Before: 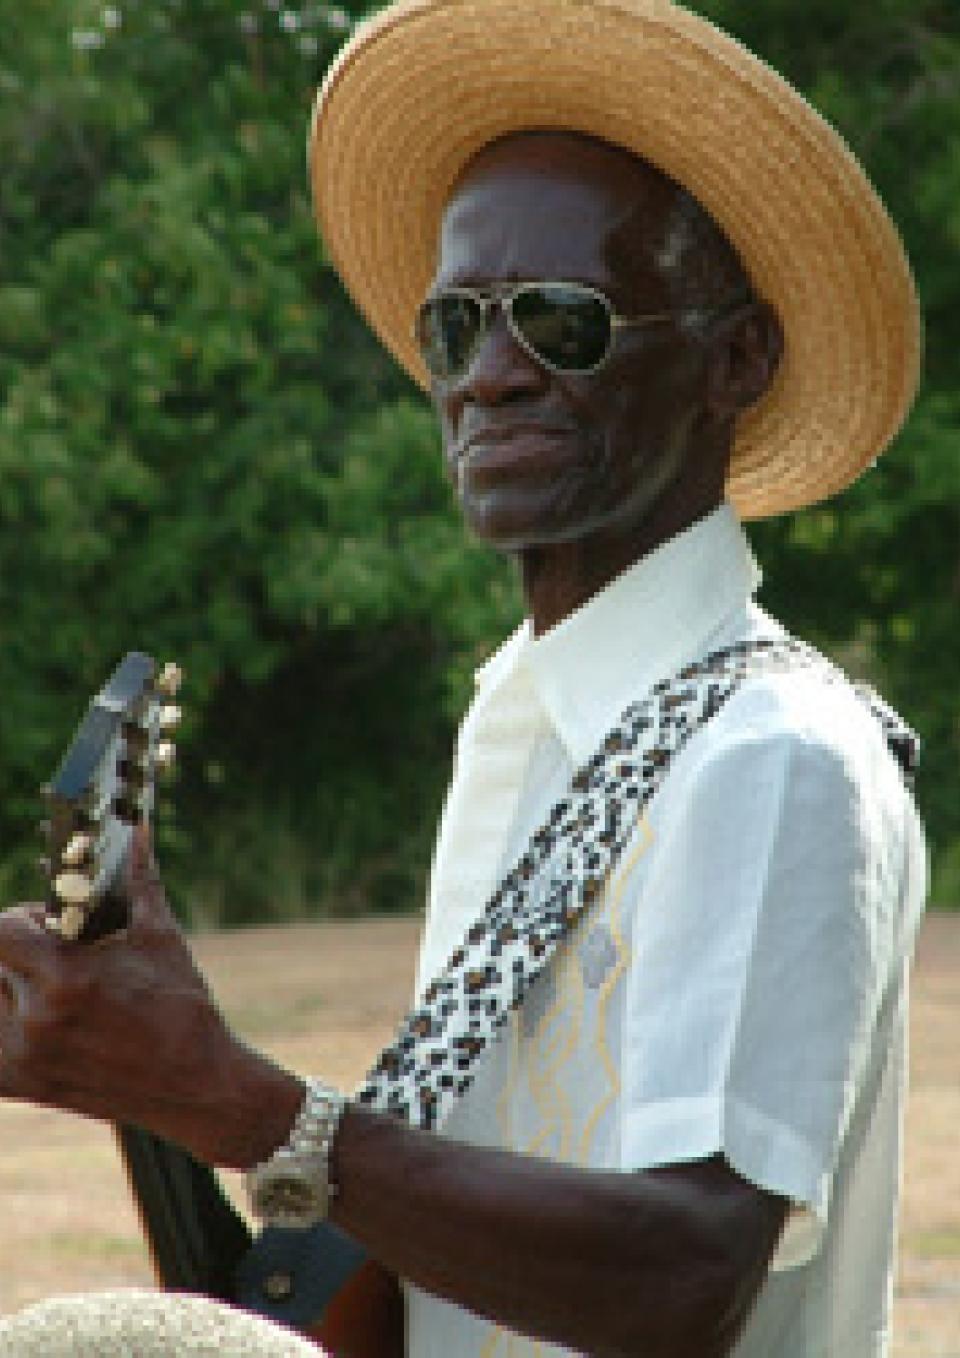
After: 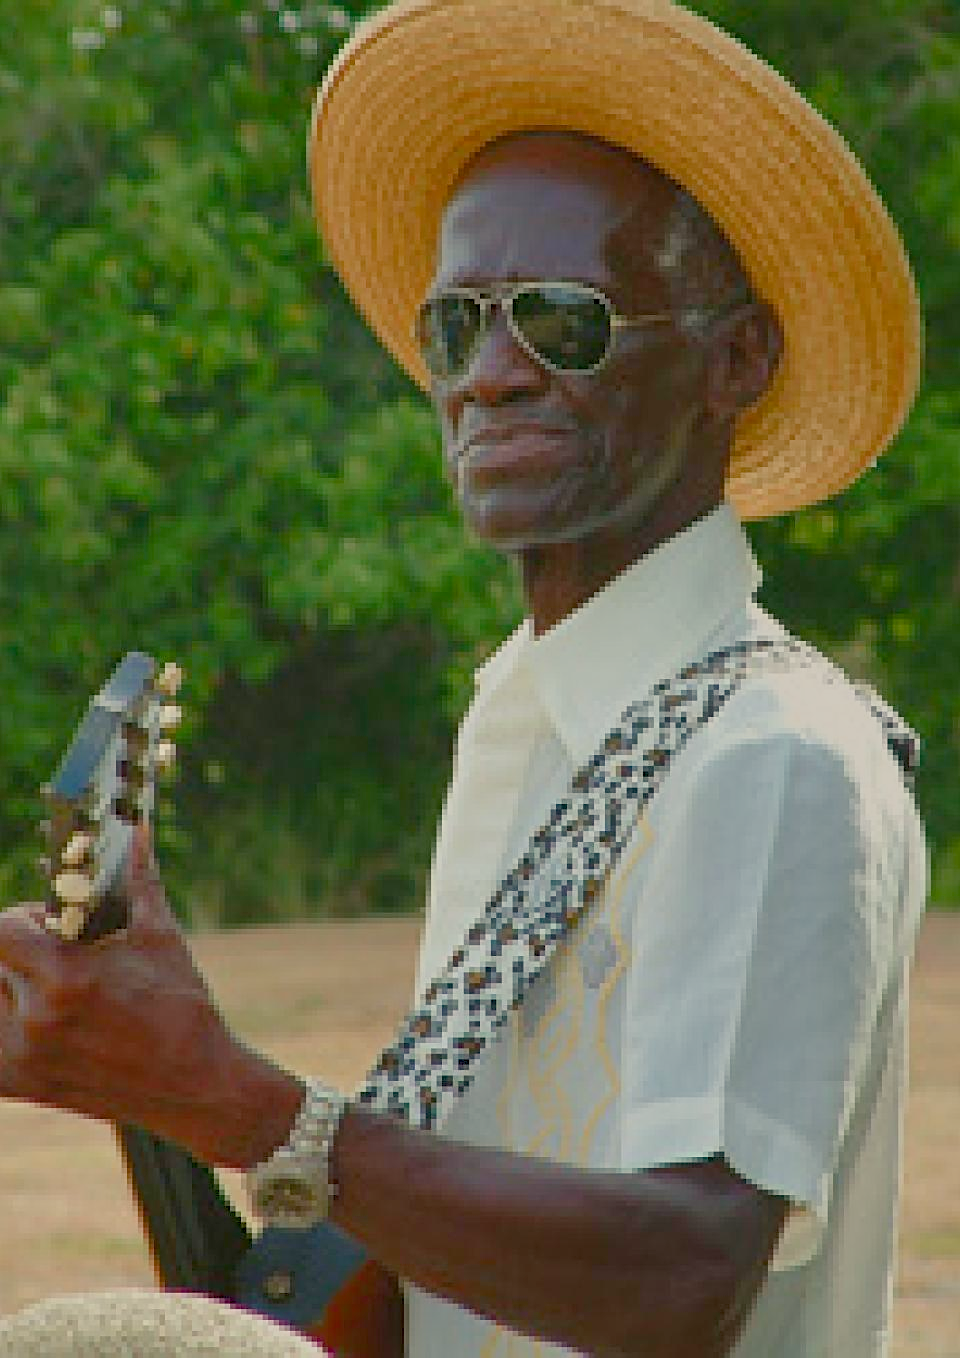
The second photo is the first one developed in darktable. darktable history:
color balance rgb: highlights gain › chroma 3.049%, highlights gain › hue 78.24°, perceptual saturation grading › global saturation 20%, perceptual saturation grading › highlights -25.32%, perceptual saturation grading › shadows 25.25%, contrast -29.605%
sharpen: on, module defaults
shadows and highlights: soften with gaussian
